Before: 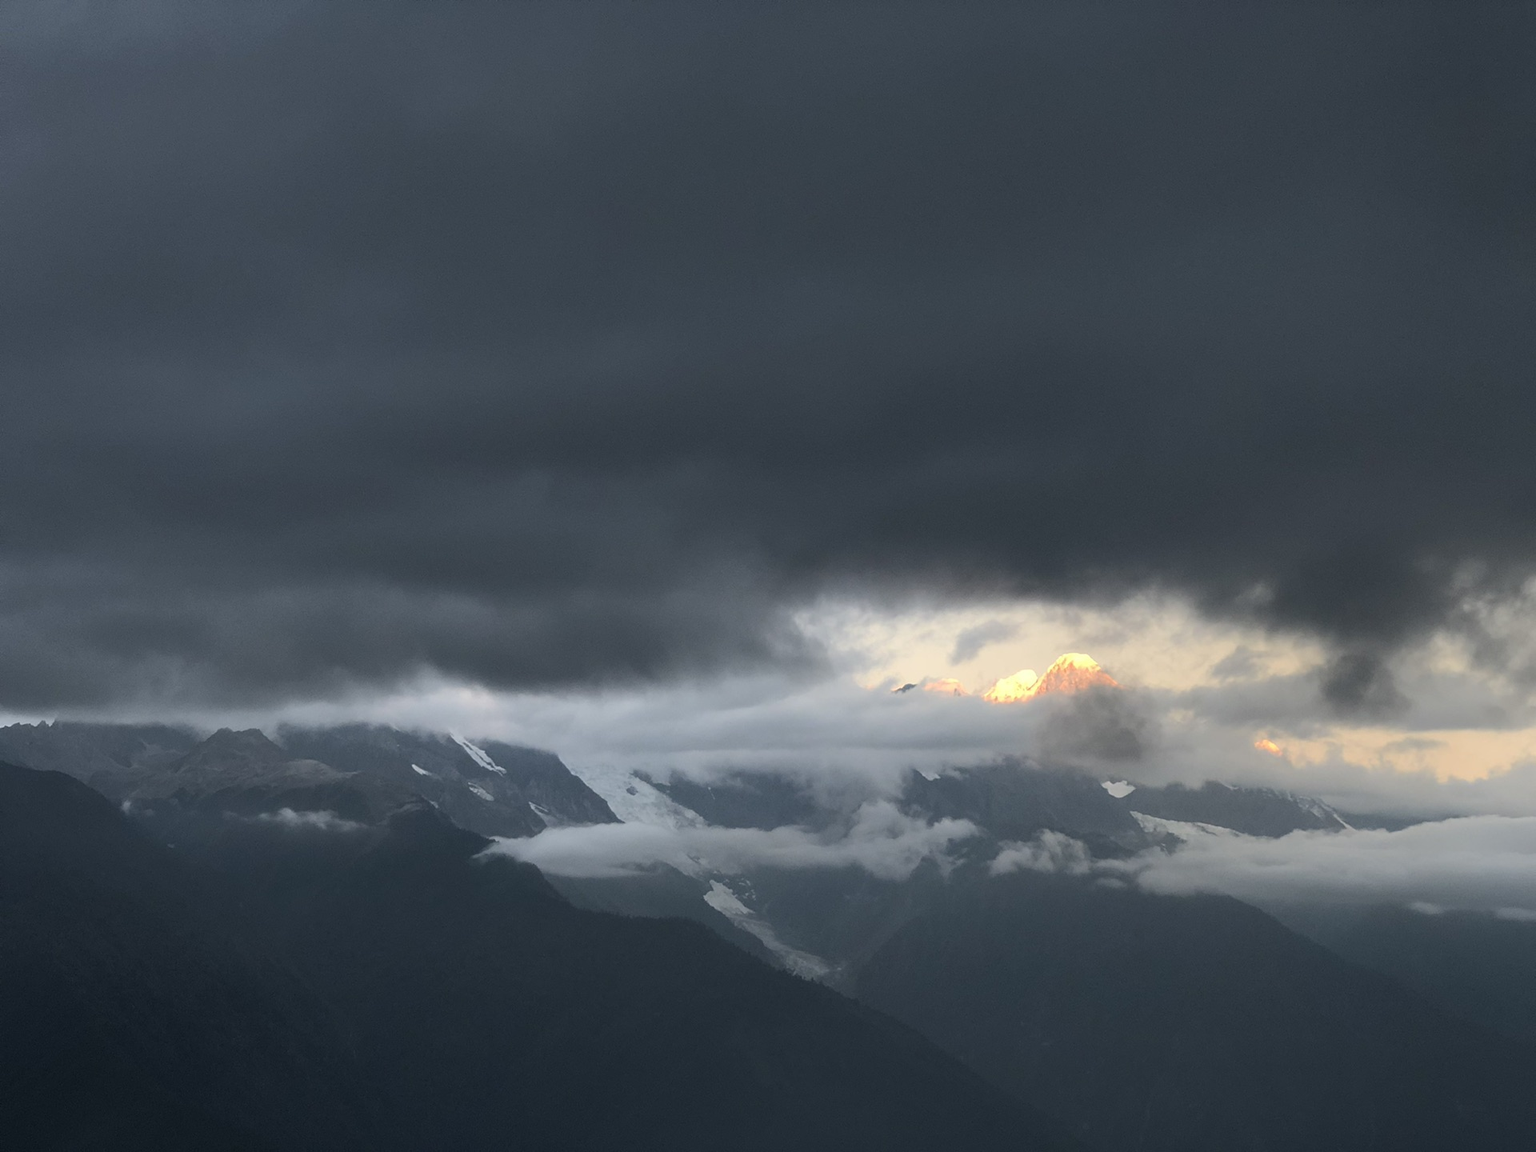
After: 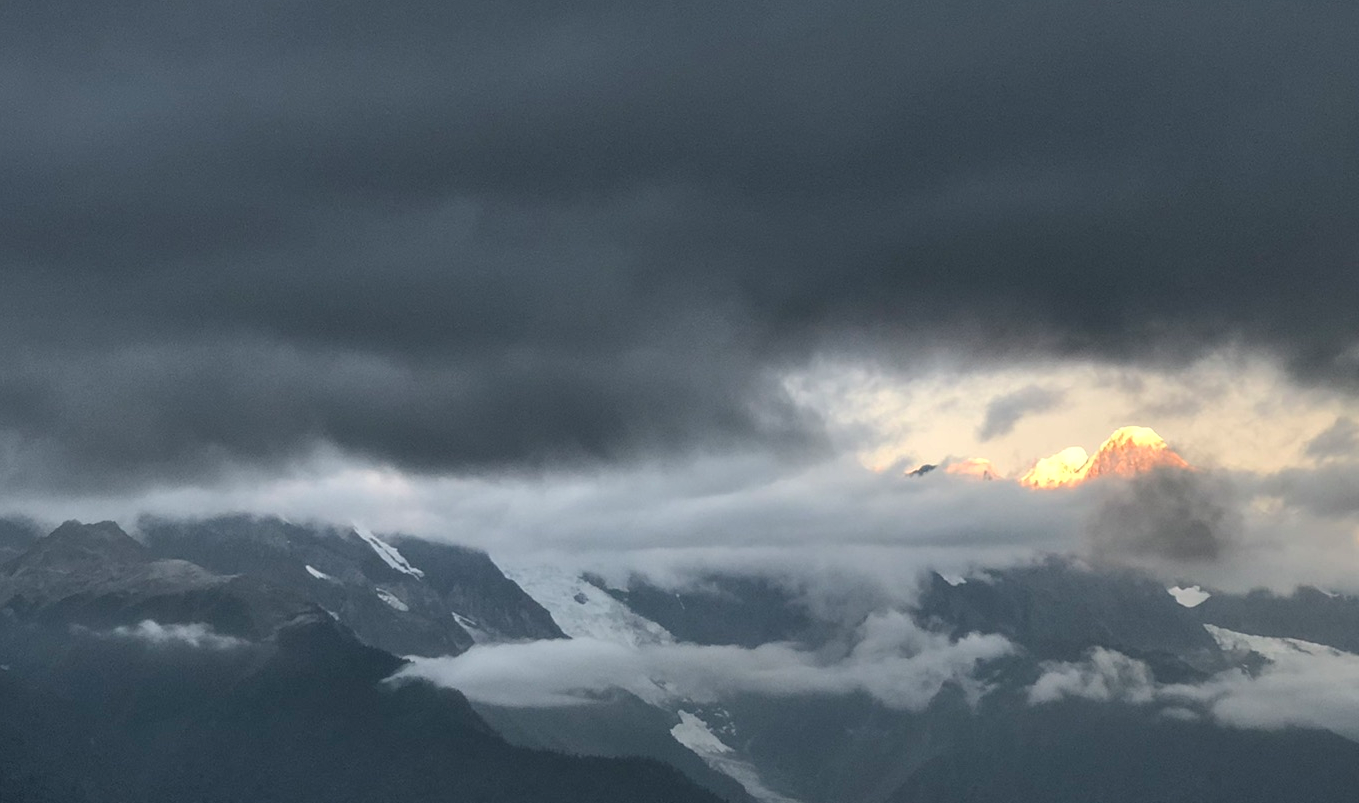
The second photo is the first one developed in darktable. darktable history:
shadows and highlights: radius 102.27, shadows 50.5, highlights -65.14, soften with gaussian
local contrast: on, module defaults
crop: left 10.927%, top 27.122%, right 18.272%, bottom 17.07%
